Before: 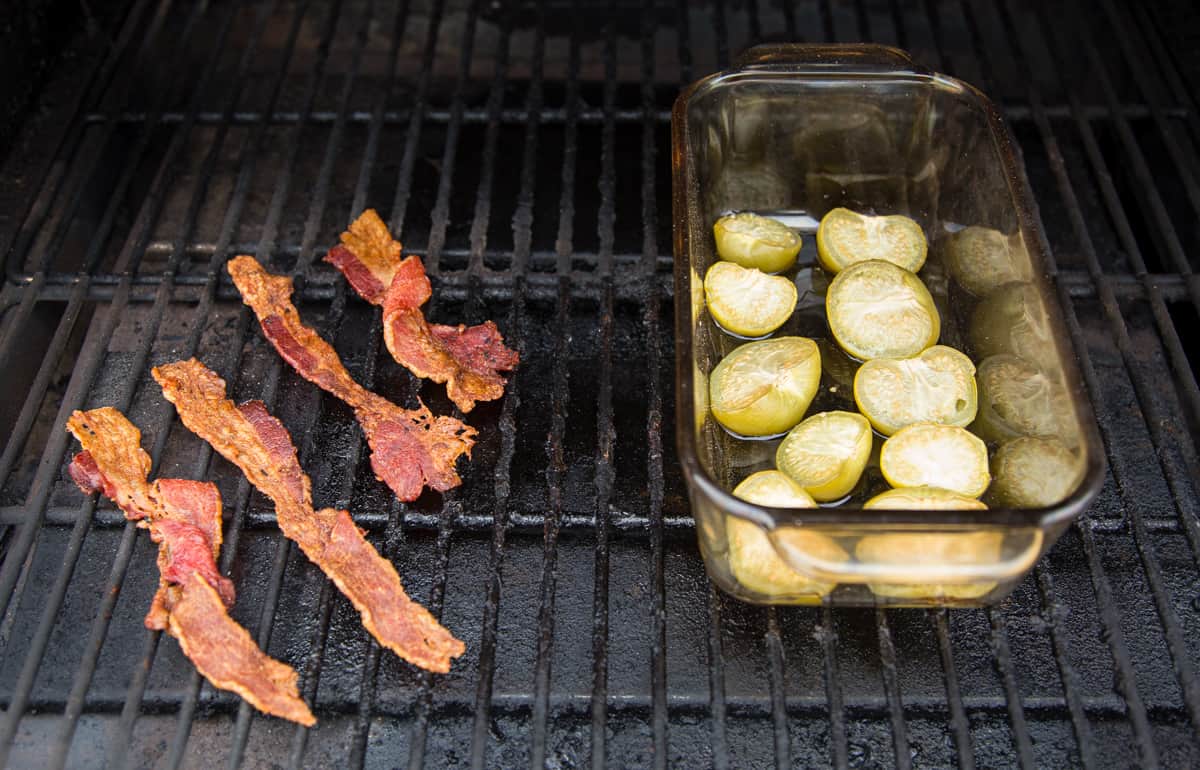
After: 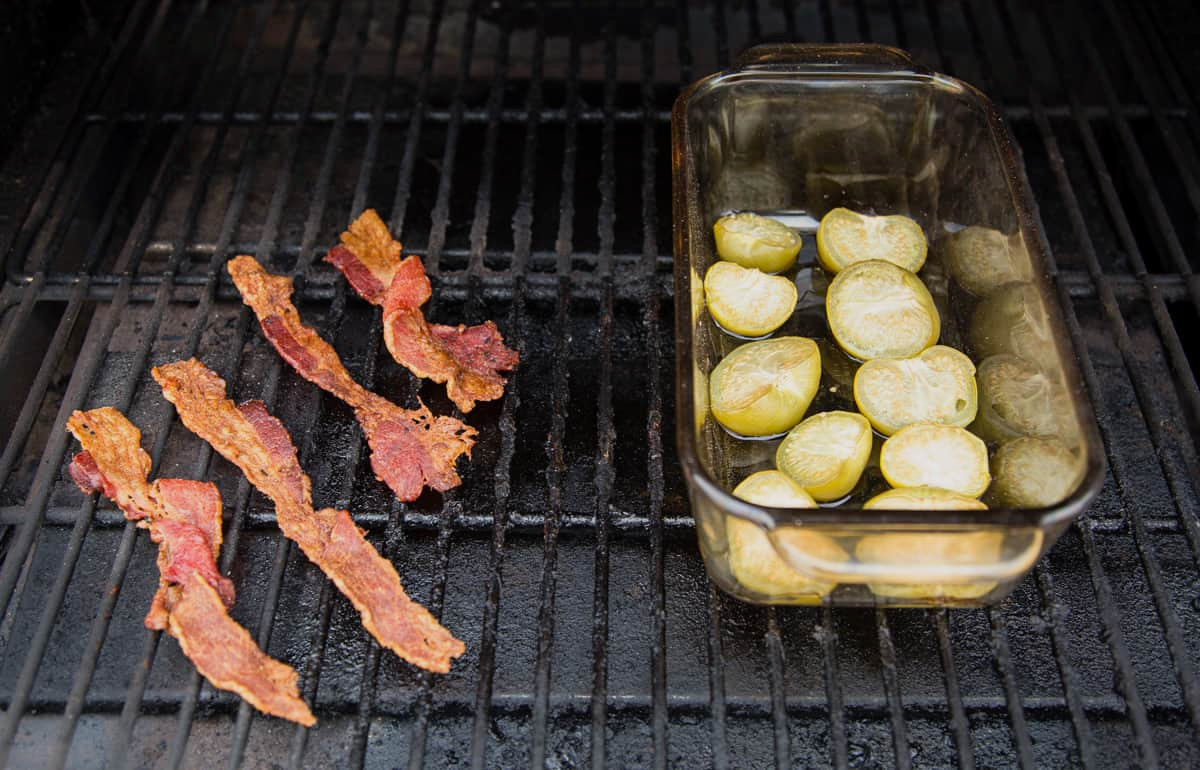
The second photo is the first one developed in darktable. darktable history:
filmic rgb: black relative exposure -14.1 EV, white relative exposure 3.37 EV, hardness 7.97, contrast 0.984
